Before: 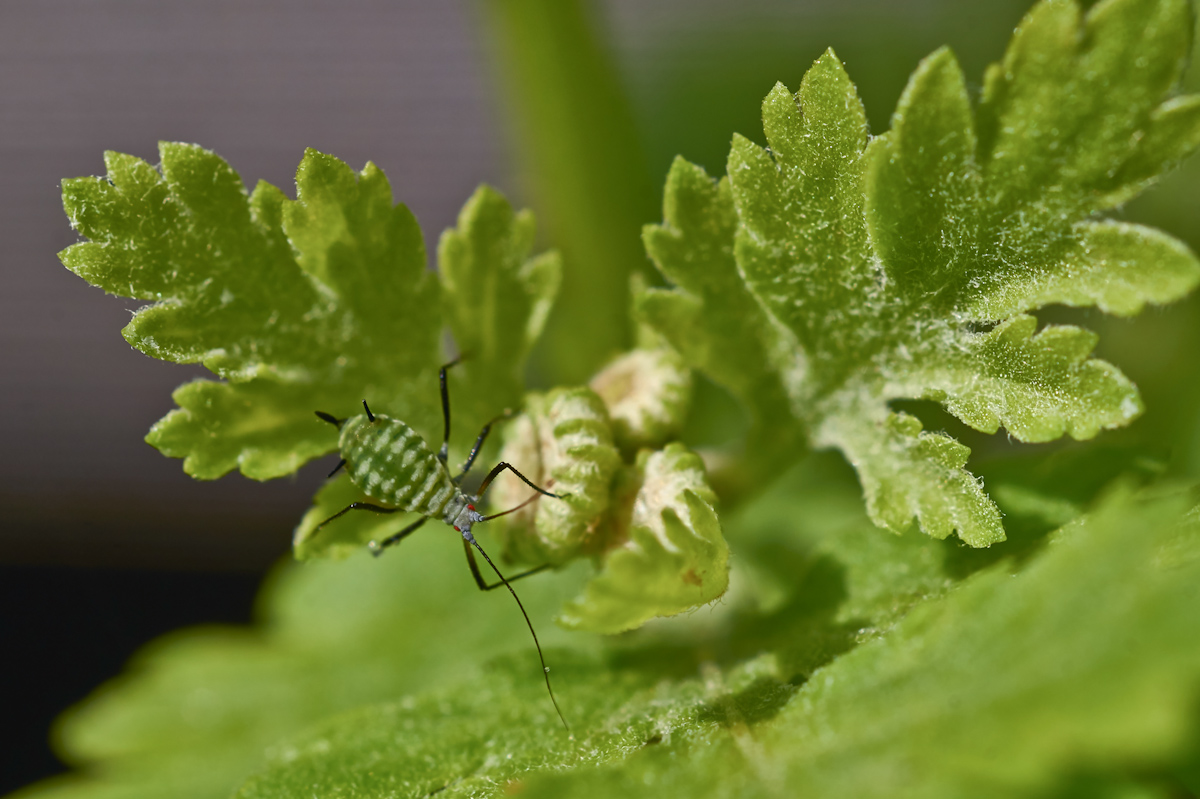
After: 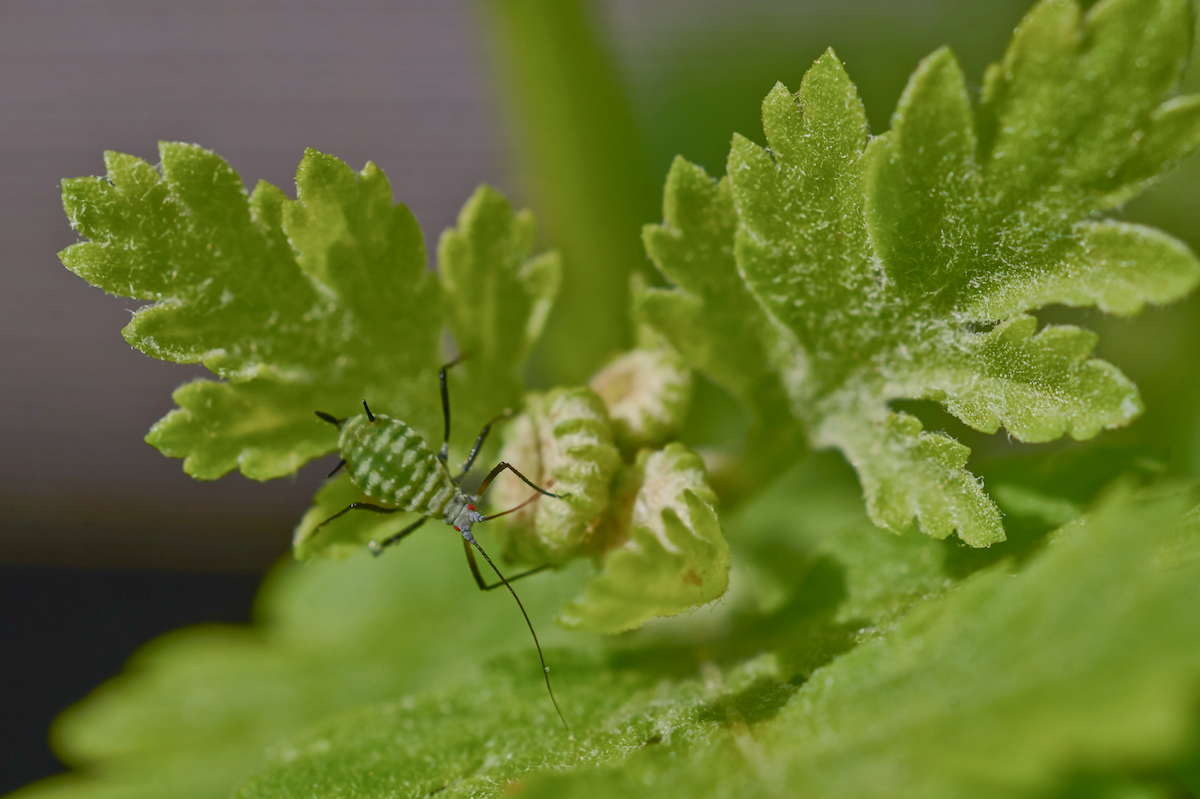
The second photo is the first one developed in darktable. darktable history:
local contrast: on, module defaults
color balance rgb: contrast -30%
